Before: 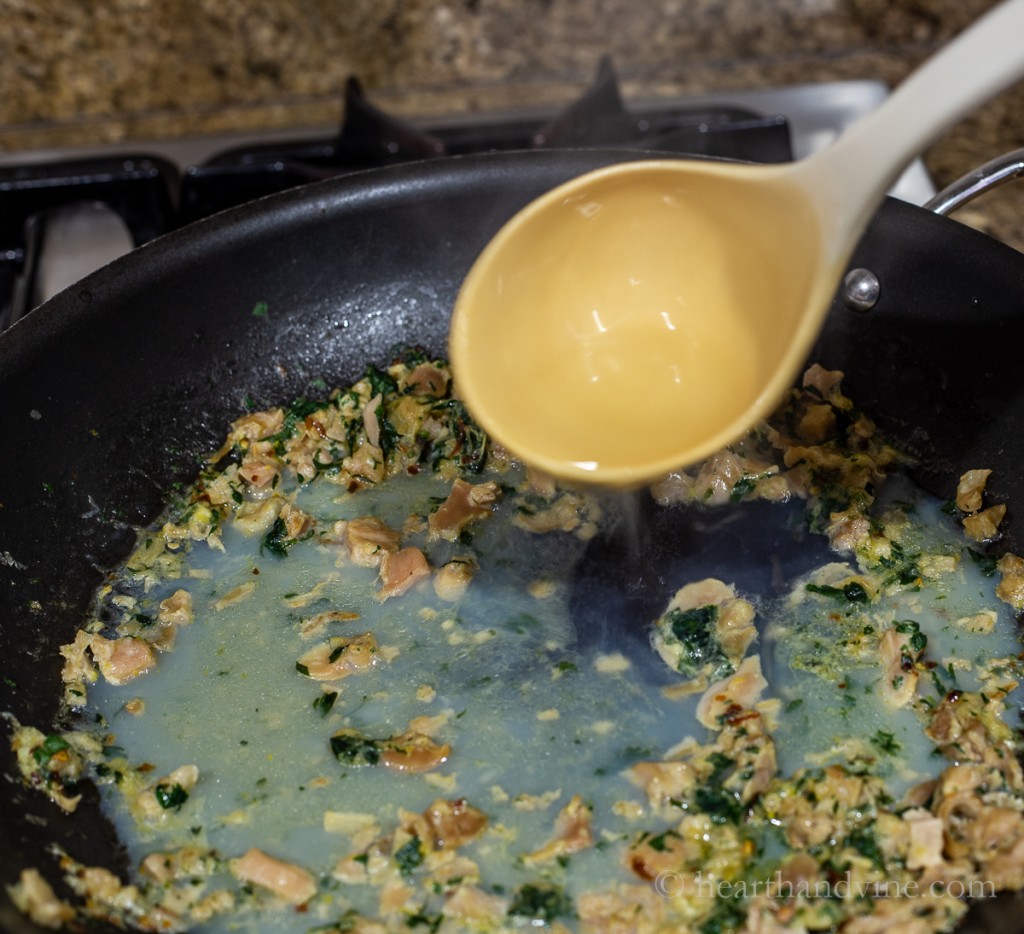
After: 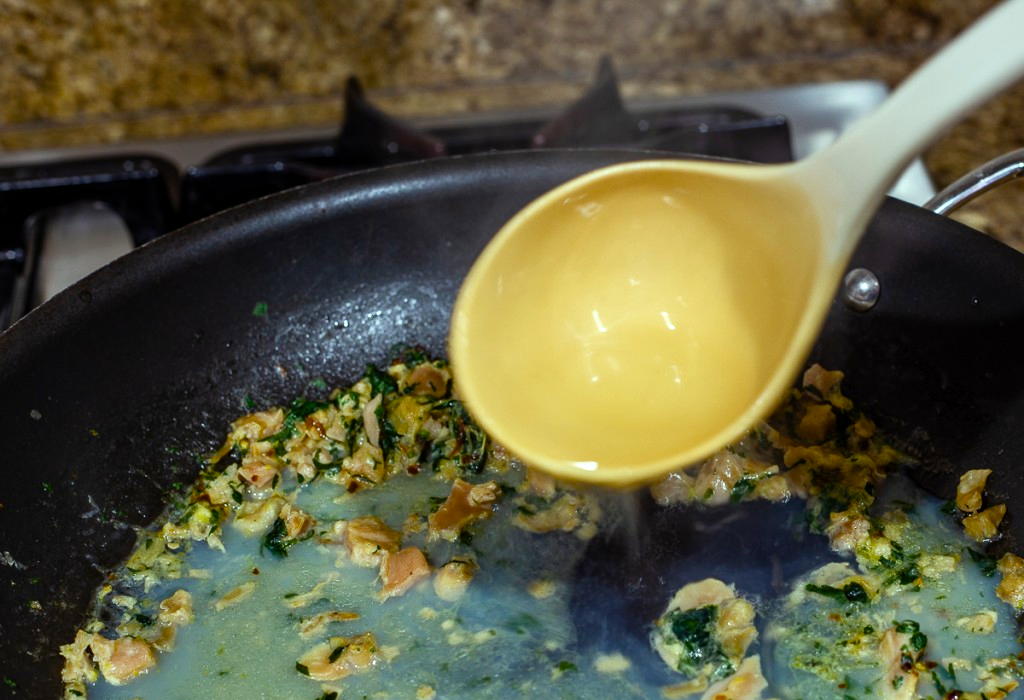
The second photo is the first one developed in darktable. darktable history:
crop: bottom 24.987%
color balance rgb: highlights gain › luminance 19.93%, highlights gain › chroma 2.732%, highlights gain › hue 175.78°, perceptual saturation grading › global saturation 20%, perceptual saturation grading › highlights -25.529%, perceptual saturation grading › shadows 24.205%, global vibrance 20%
